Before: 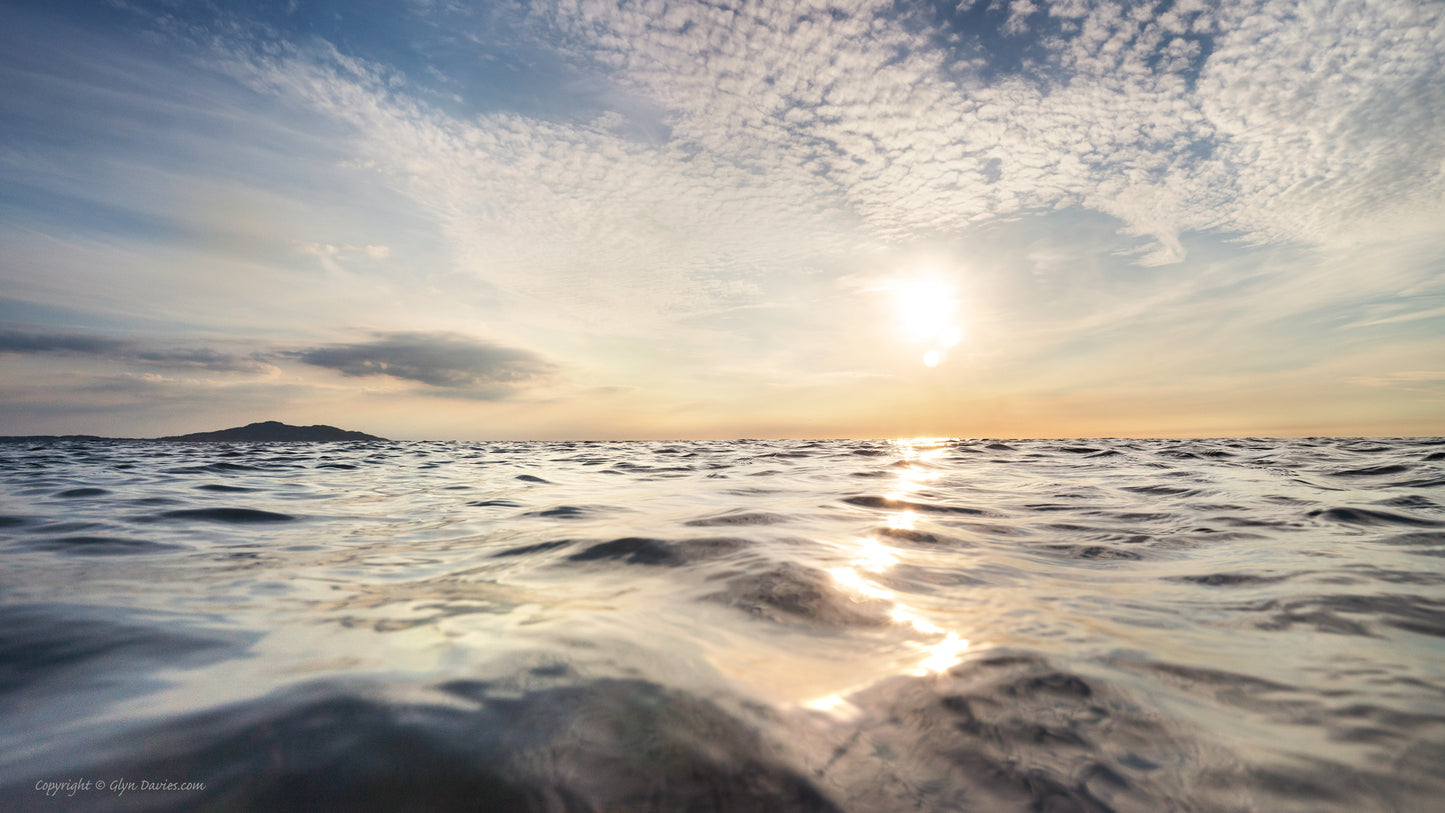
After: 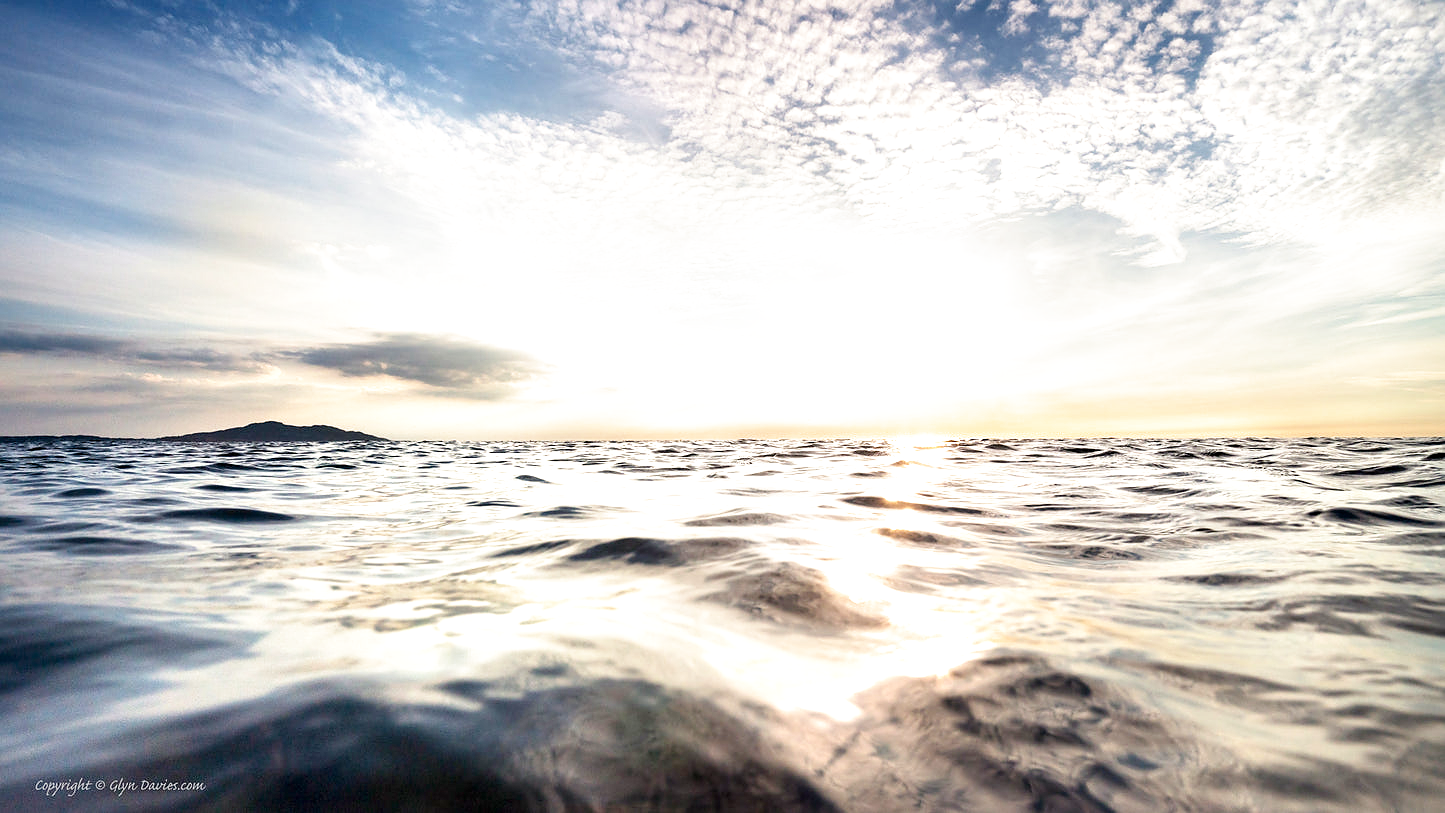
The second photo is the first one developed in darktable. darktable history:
local contrast: mode bilateral grid, contrast 20, coarseness 50, detail 132%, midtone range 0.2
exposure: black level correction 0, exposure 0.7 EV, compensate exposure bias true, compensate highlight preservation false
sharpen: radius 1
filmic rgb: black relative exposure -6.3 EV, white relative exposure 2.8 EV, threshold 3 EV, target black luminance 0%, hardness 4.6, latitude 67.35%, contrast 1.292, shadows ↔ highlights balance -3.5%, preserve chrominance no, color science v4 (2020), contrast in shadows soft, enable highlight reconstruction true
